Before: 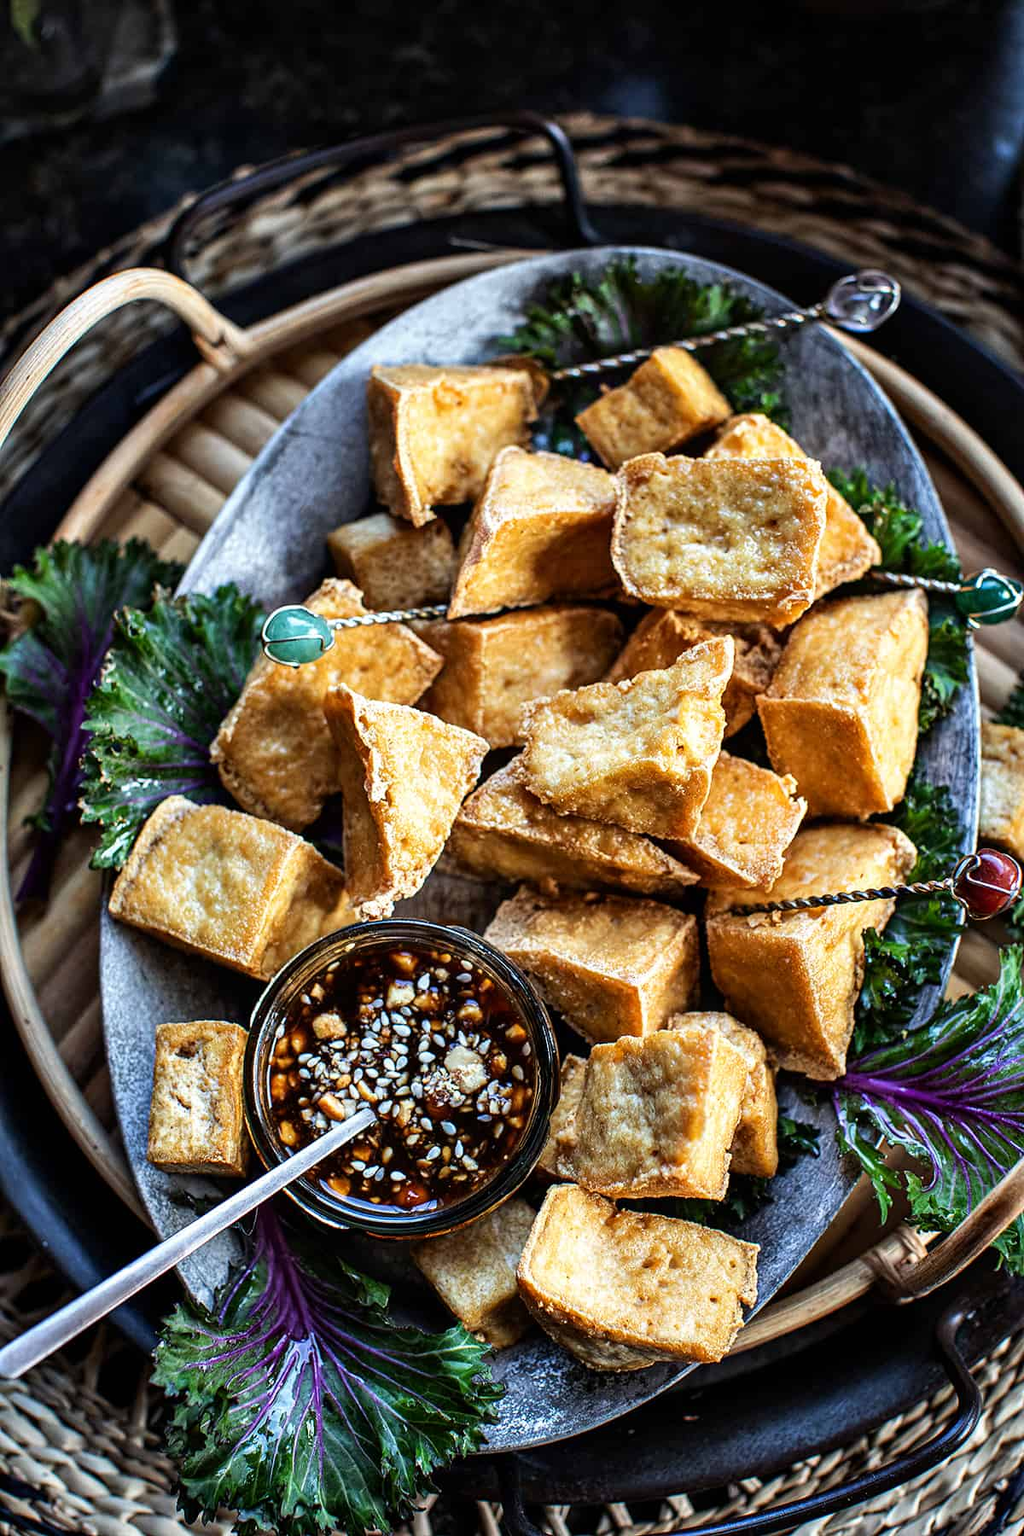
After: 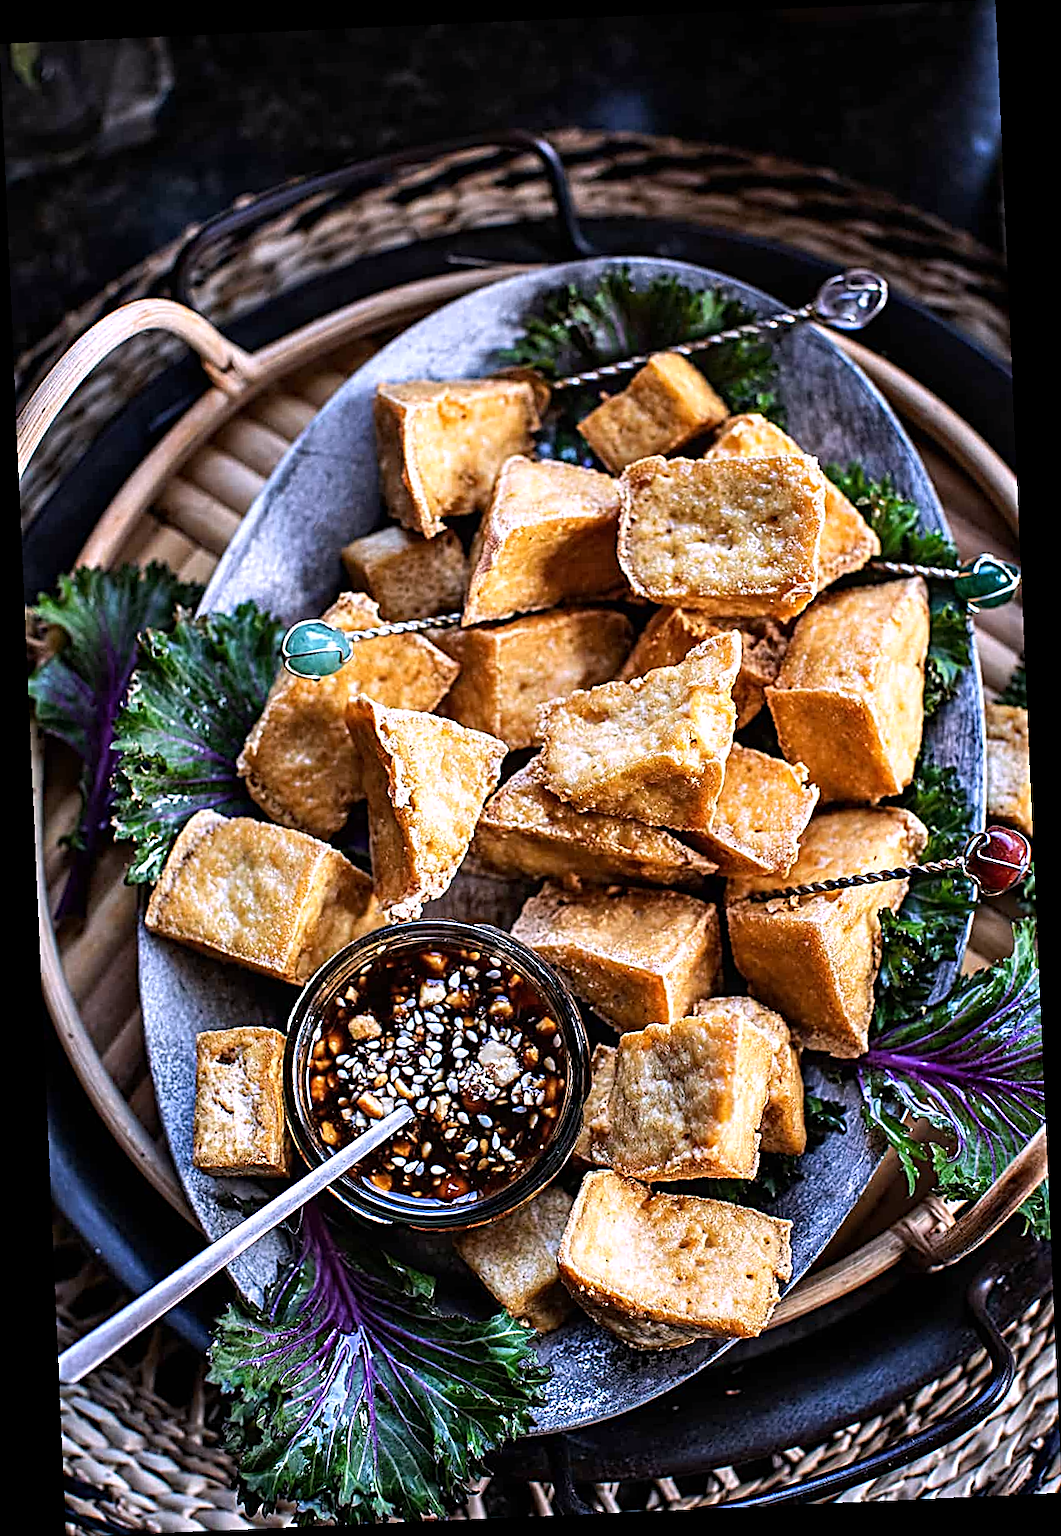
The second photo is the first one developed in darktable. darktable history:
white balance: red 1.066, blue 1.119
sharpen: radius 2.817, amount 0.715
rotate and perspective: rotation -2.56°, automatic cropping off
